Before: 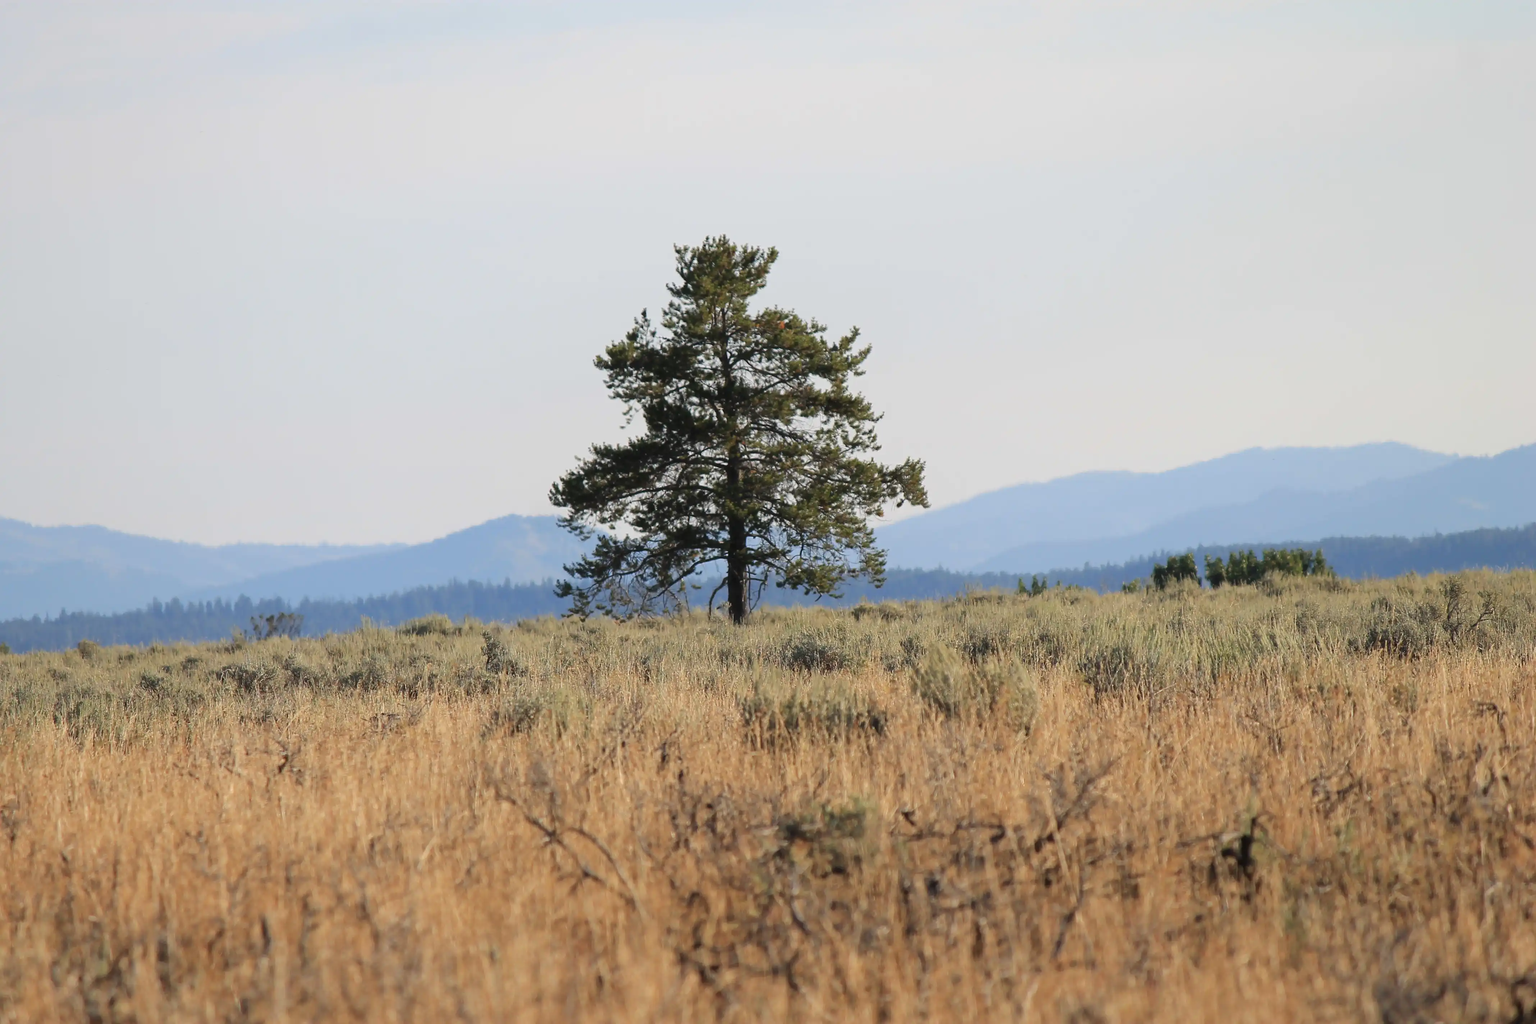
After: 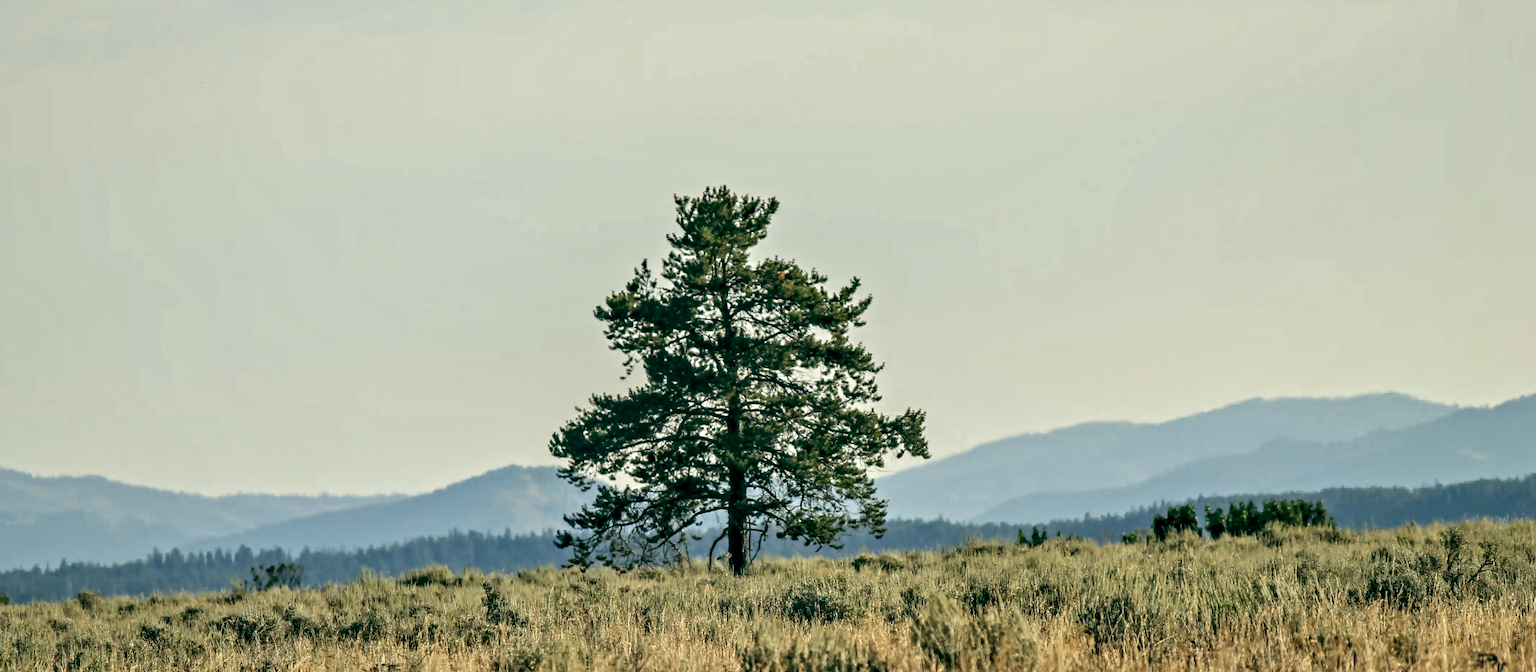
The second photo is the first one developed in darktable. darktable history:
contrast equalizer: y [[0.511, 0.558, 0.631, 0.632, 0.559, 0.512], [0.5 ×6], [0.5 ×6], [0 ×6], [0 ×6]]
crop and rotate: top 4.848%, bottom 29.503%
local contrast: detail 144%
color balance: lift [1.005, 0.99, 1.007, 1.01], gamma [1, 1.034, 1.032, 0.966], gain [0.873, 1.055, 1.067, 0.933]
